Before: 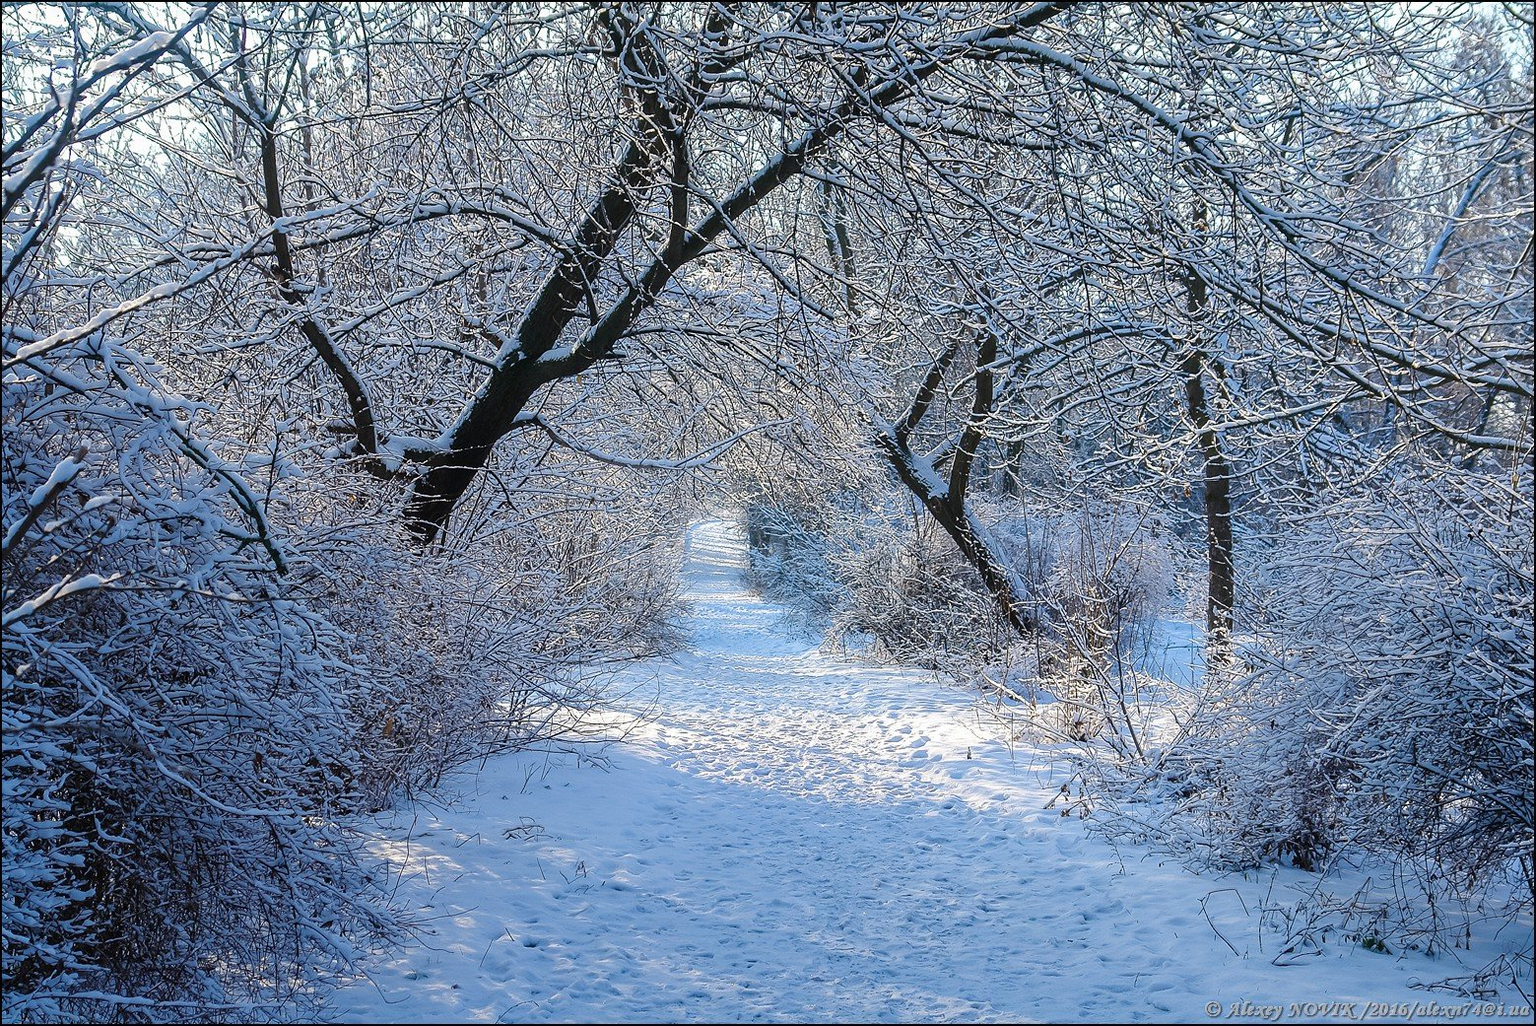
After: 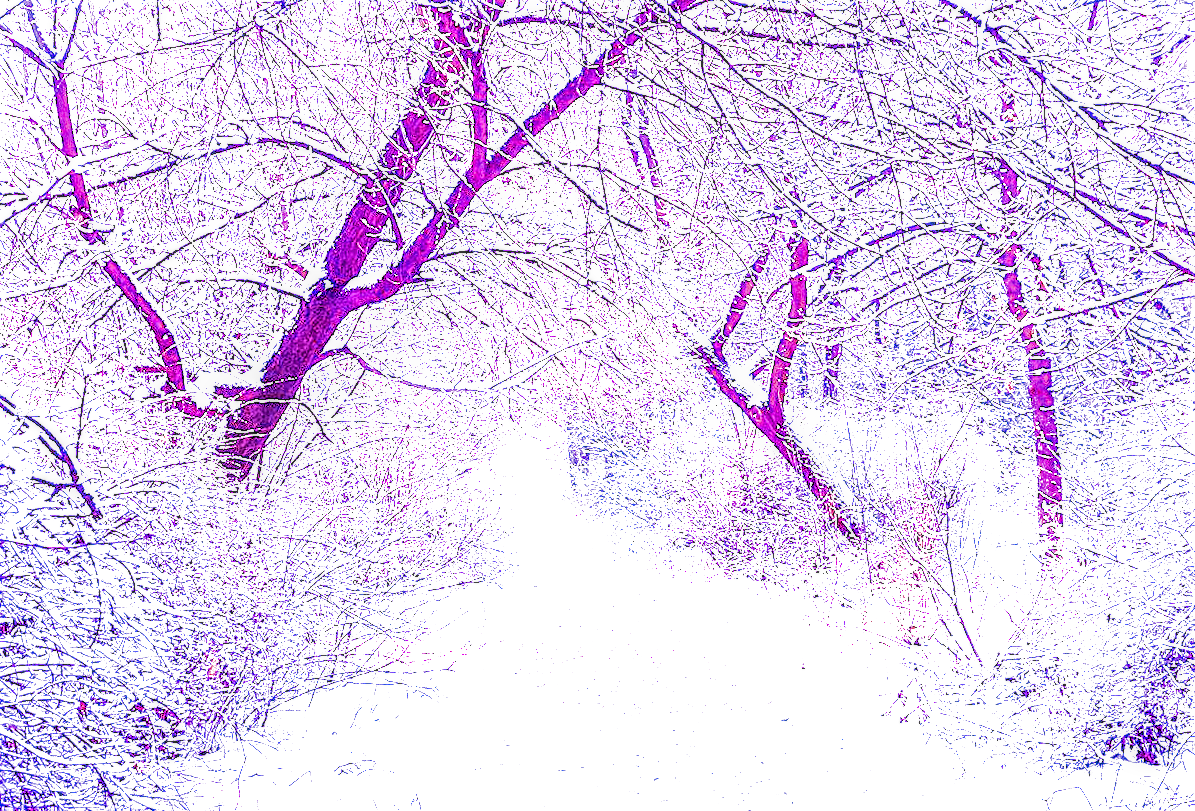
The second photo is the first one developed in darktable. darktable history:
exposure: exposure 0.74 EV, compensate highlight preservation false
white balance: red 8, blue 8
crop: left 11.225%, top 5.381%, right 9.565%, bottom 10.314%
rotate and perspective: rotation -3°, crop left 0.031, crop right 0.968, crop top 0.07, crop bottom 0.93
sharpen: on, module defaults
filmic rgb: black relative exposure -7.65 EV, white relative exposure 4.56 EV, hardness 3.61, color science v6 (2022)
local contrast: highlights 0%, shadows 0%, detail 182%
